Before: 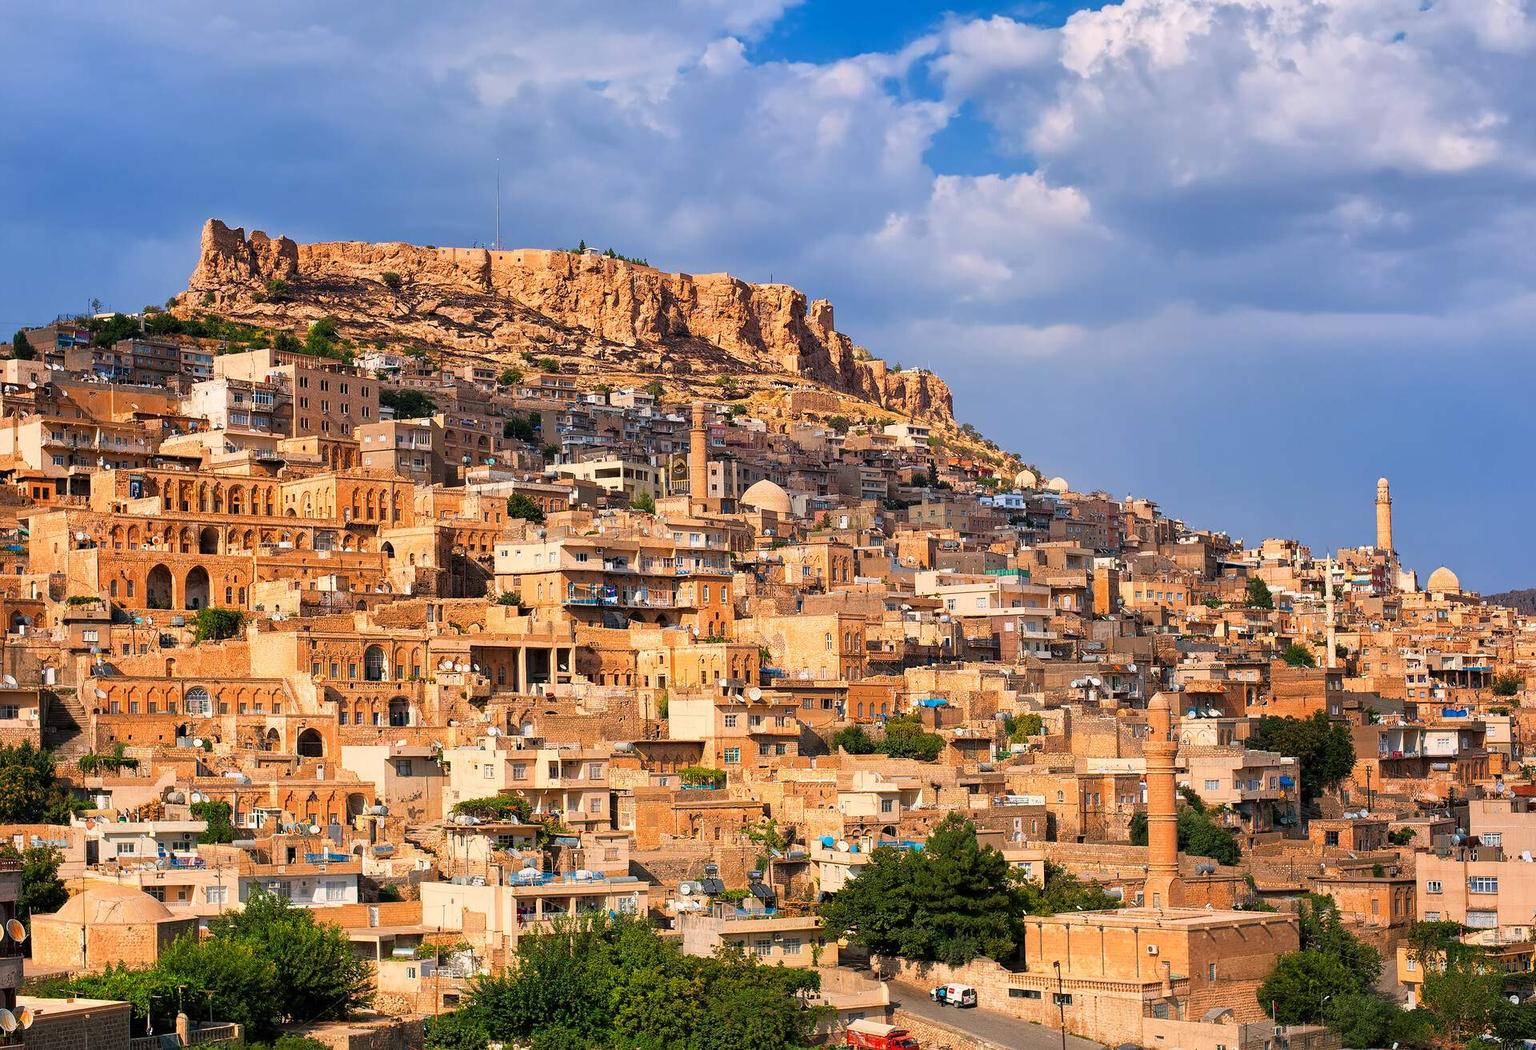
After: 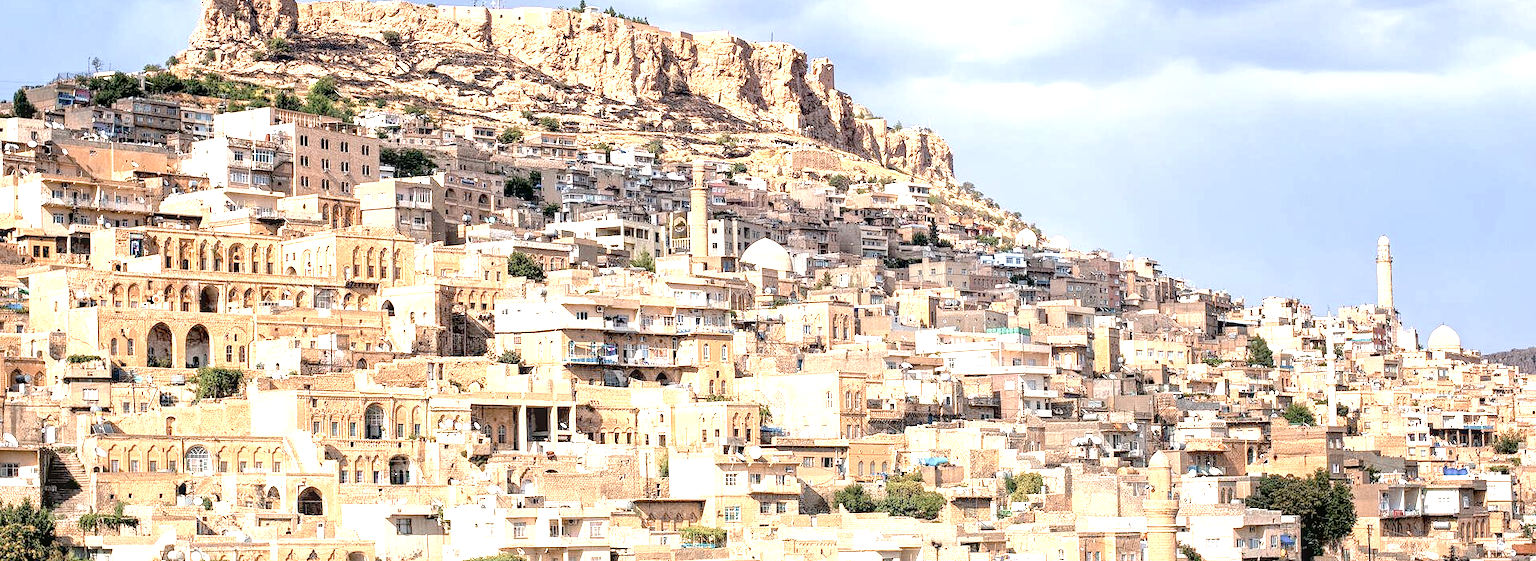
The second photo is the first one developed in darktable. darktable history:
exposure: black level correction 0.009, exposure 1.425 EV, compensate highlight preservation false
contrast brightness saturation: brightness 0.18, saturation -0.5
crop and rotate: top 23.043%, bottom 23.437%
local contrast: on, module defaults
